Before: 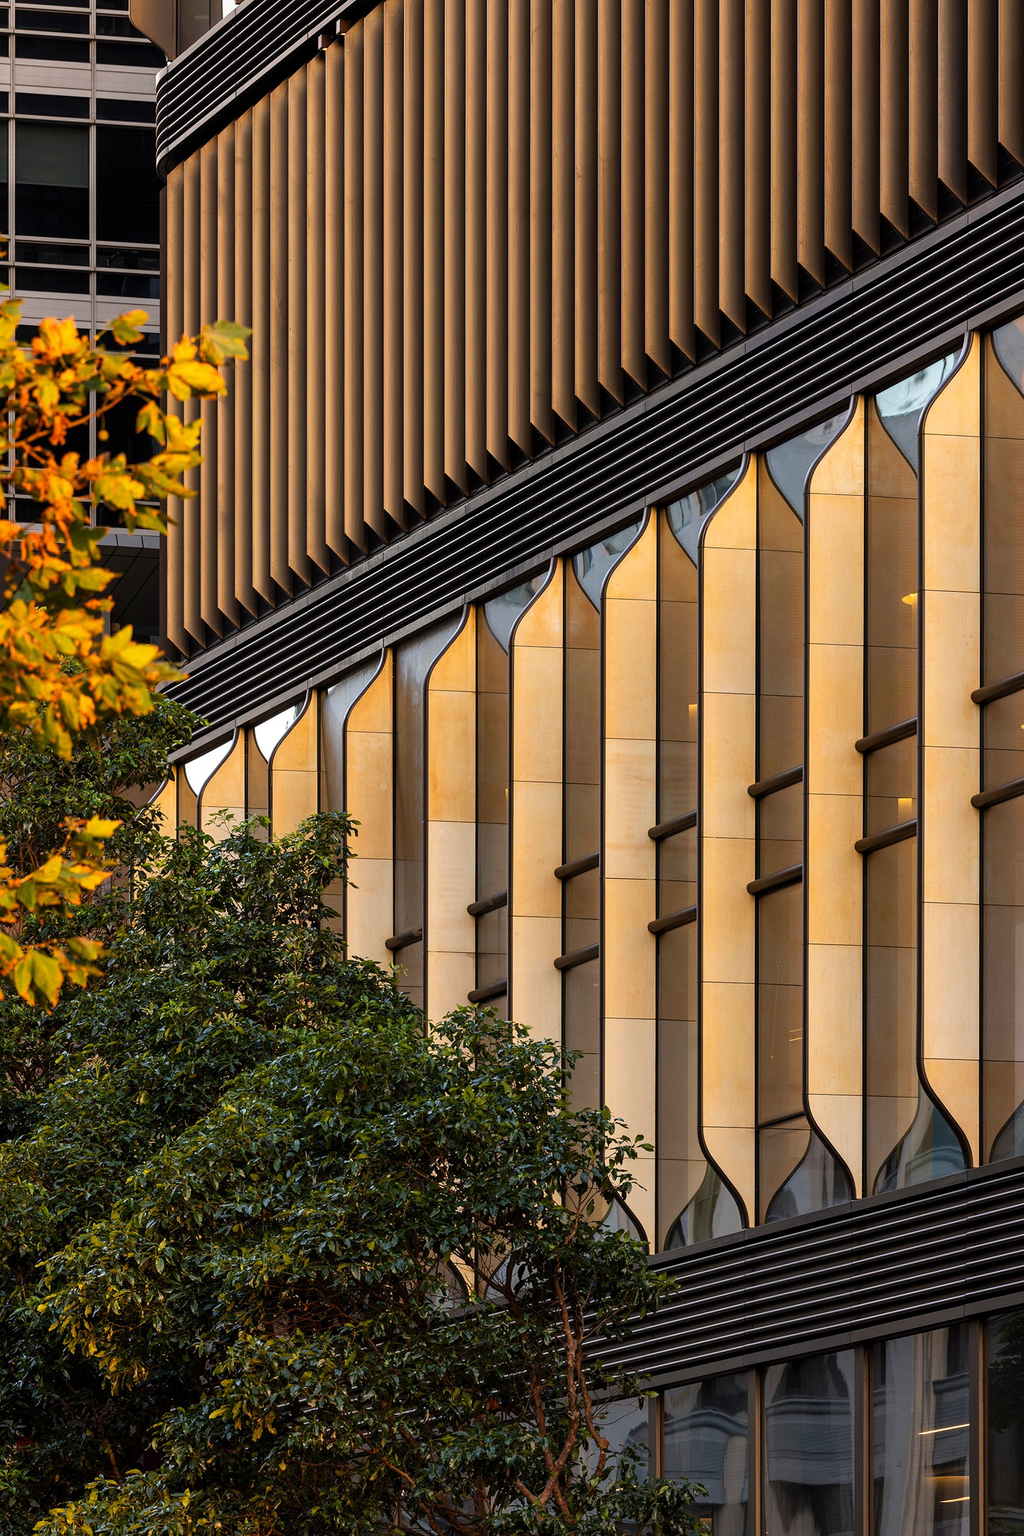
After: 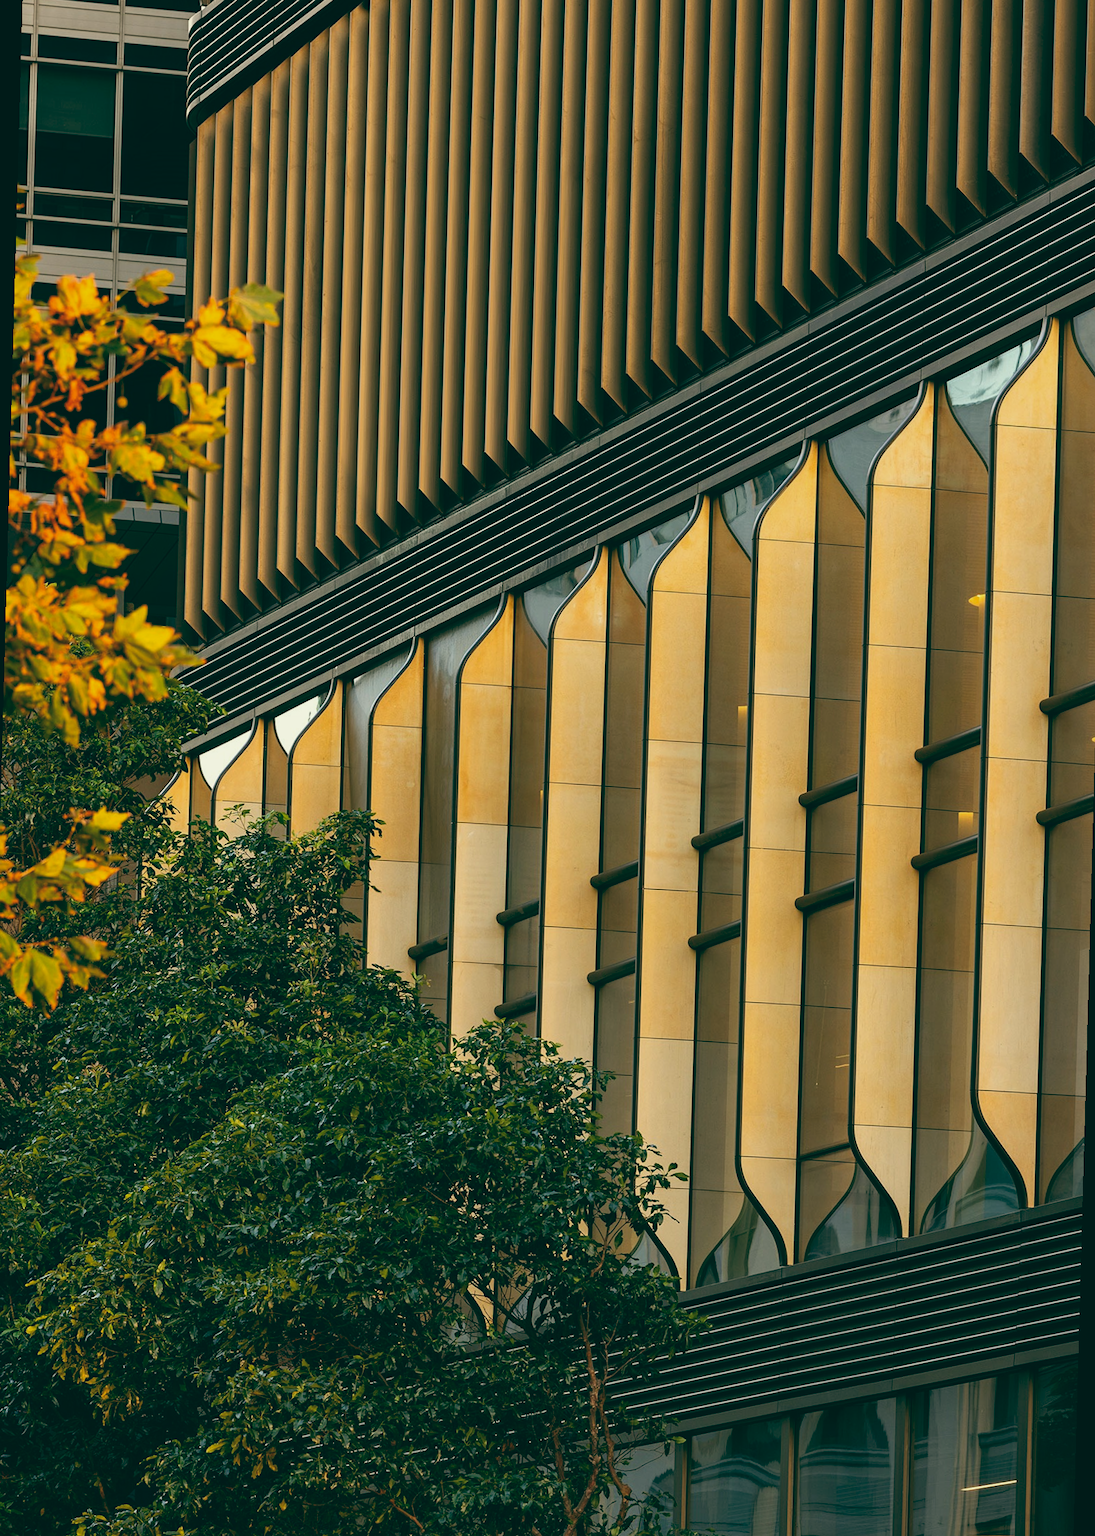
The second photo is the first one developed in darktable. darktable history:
rotate and perspective: rotation 1.57°, crop left 0.018, crop right 0.982, crop top 0.039, crop bottom 0.961
color balance: lift [1.005, 0.99, 1.007, 1.01], gamma [1, 1.034, 1.032, 0.966], gain [0.873, 1.055, 1.067, 0.933]
